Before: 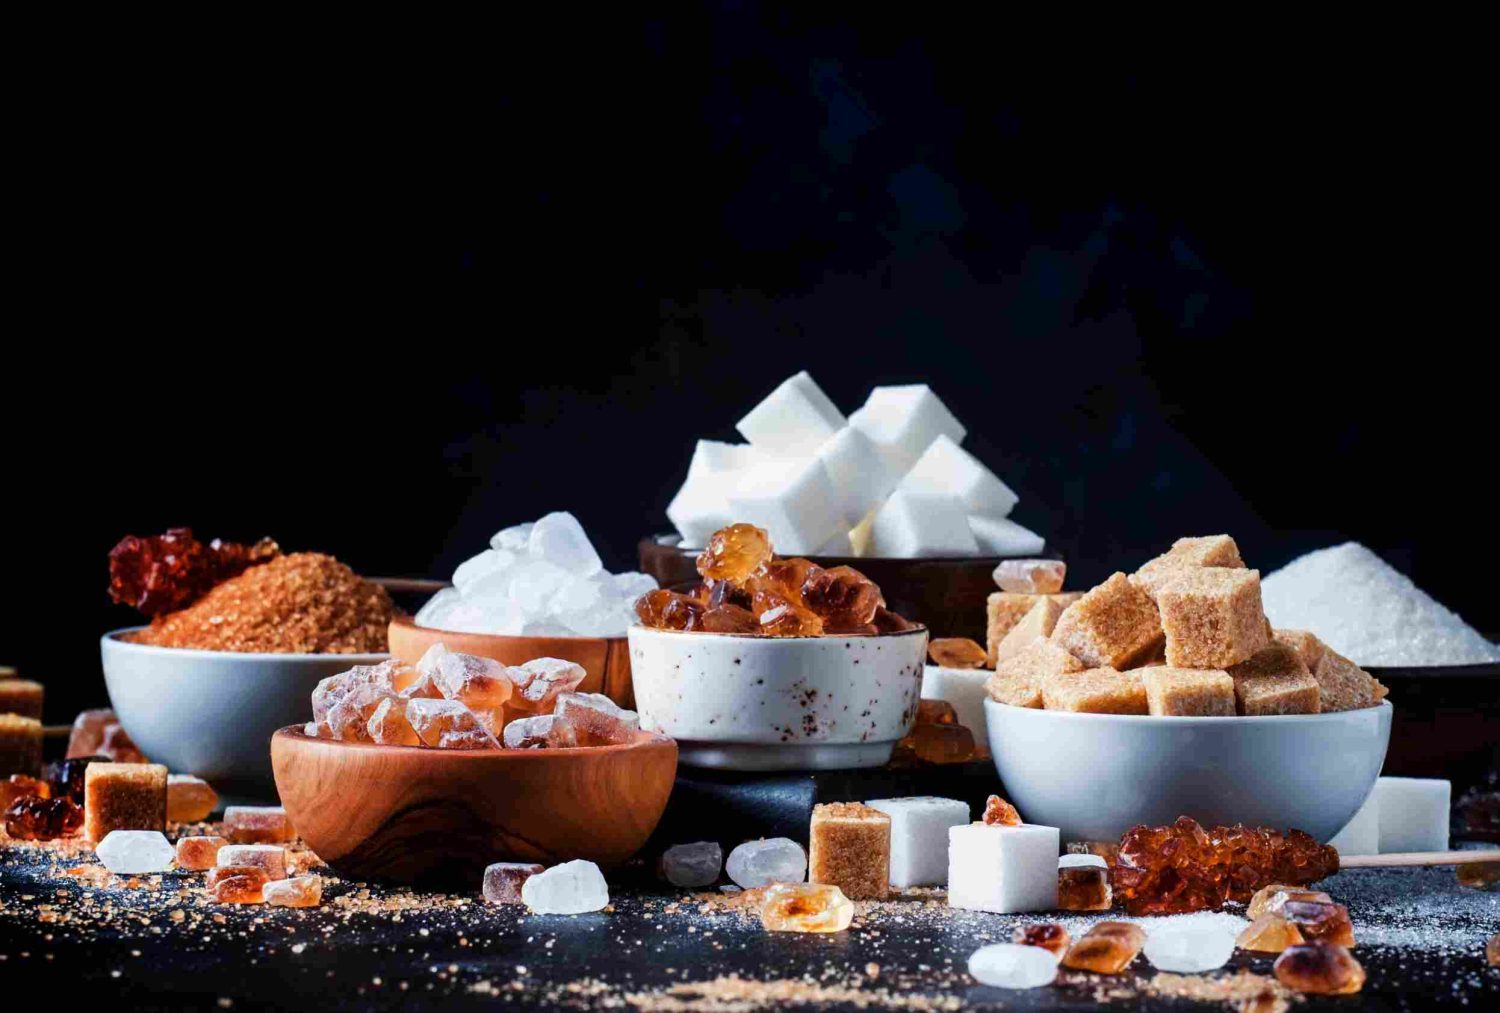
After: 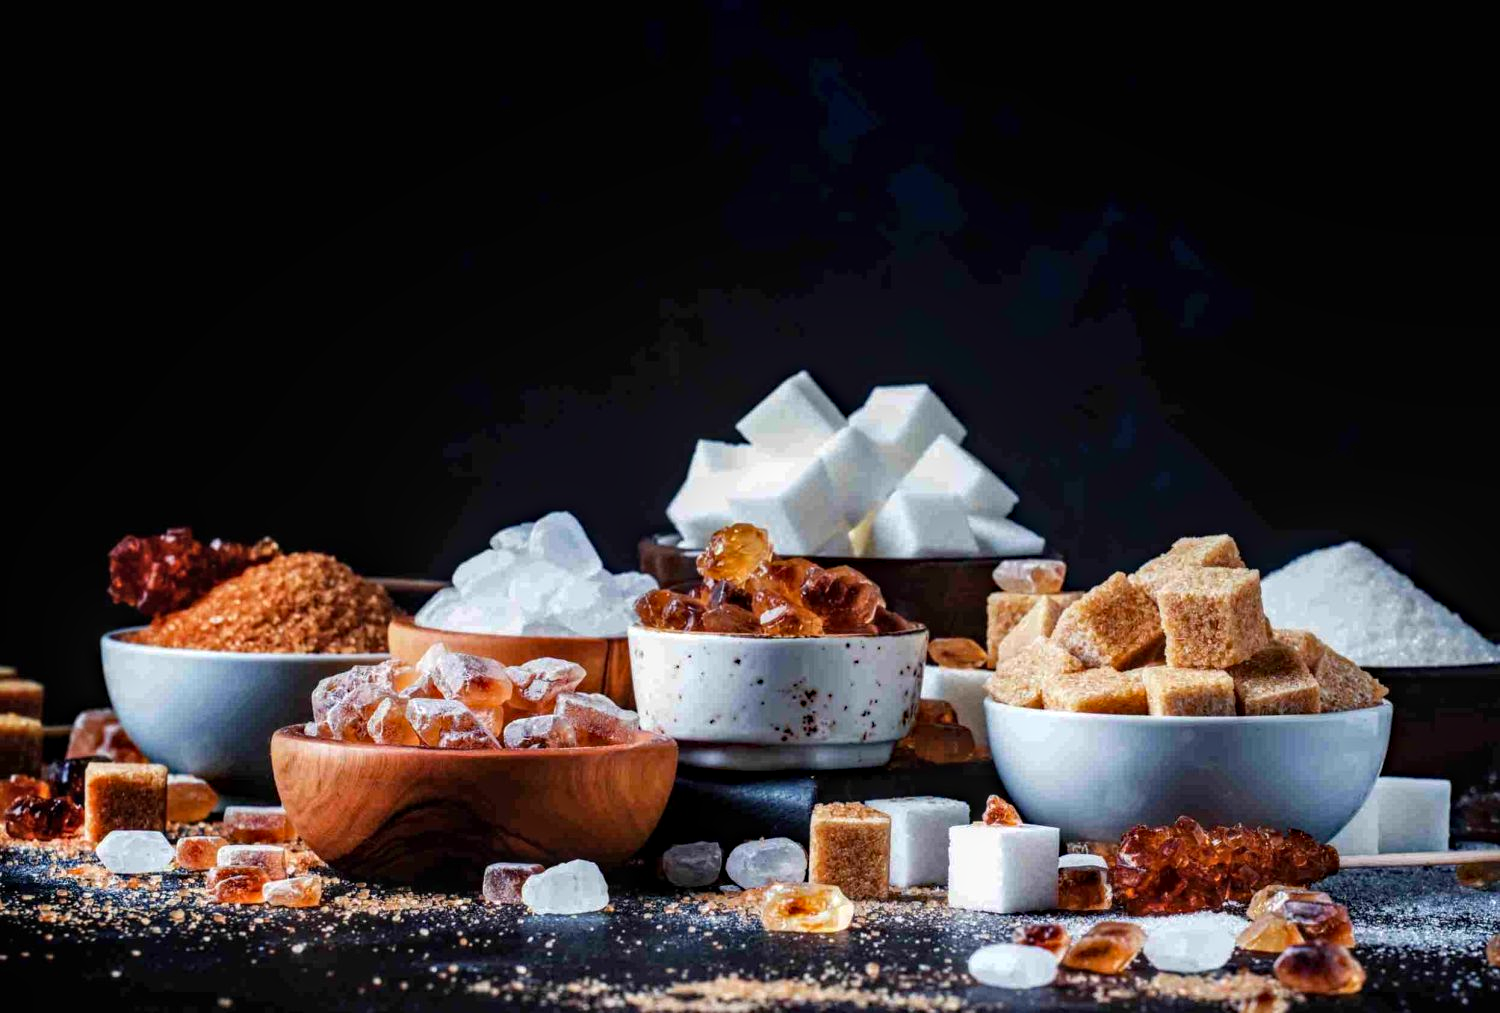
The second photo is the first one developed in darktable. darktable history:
local contrast: on, module defaults
white balance: emerald 1
haze removal: compatibility mode true, adaptive false
